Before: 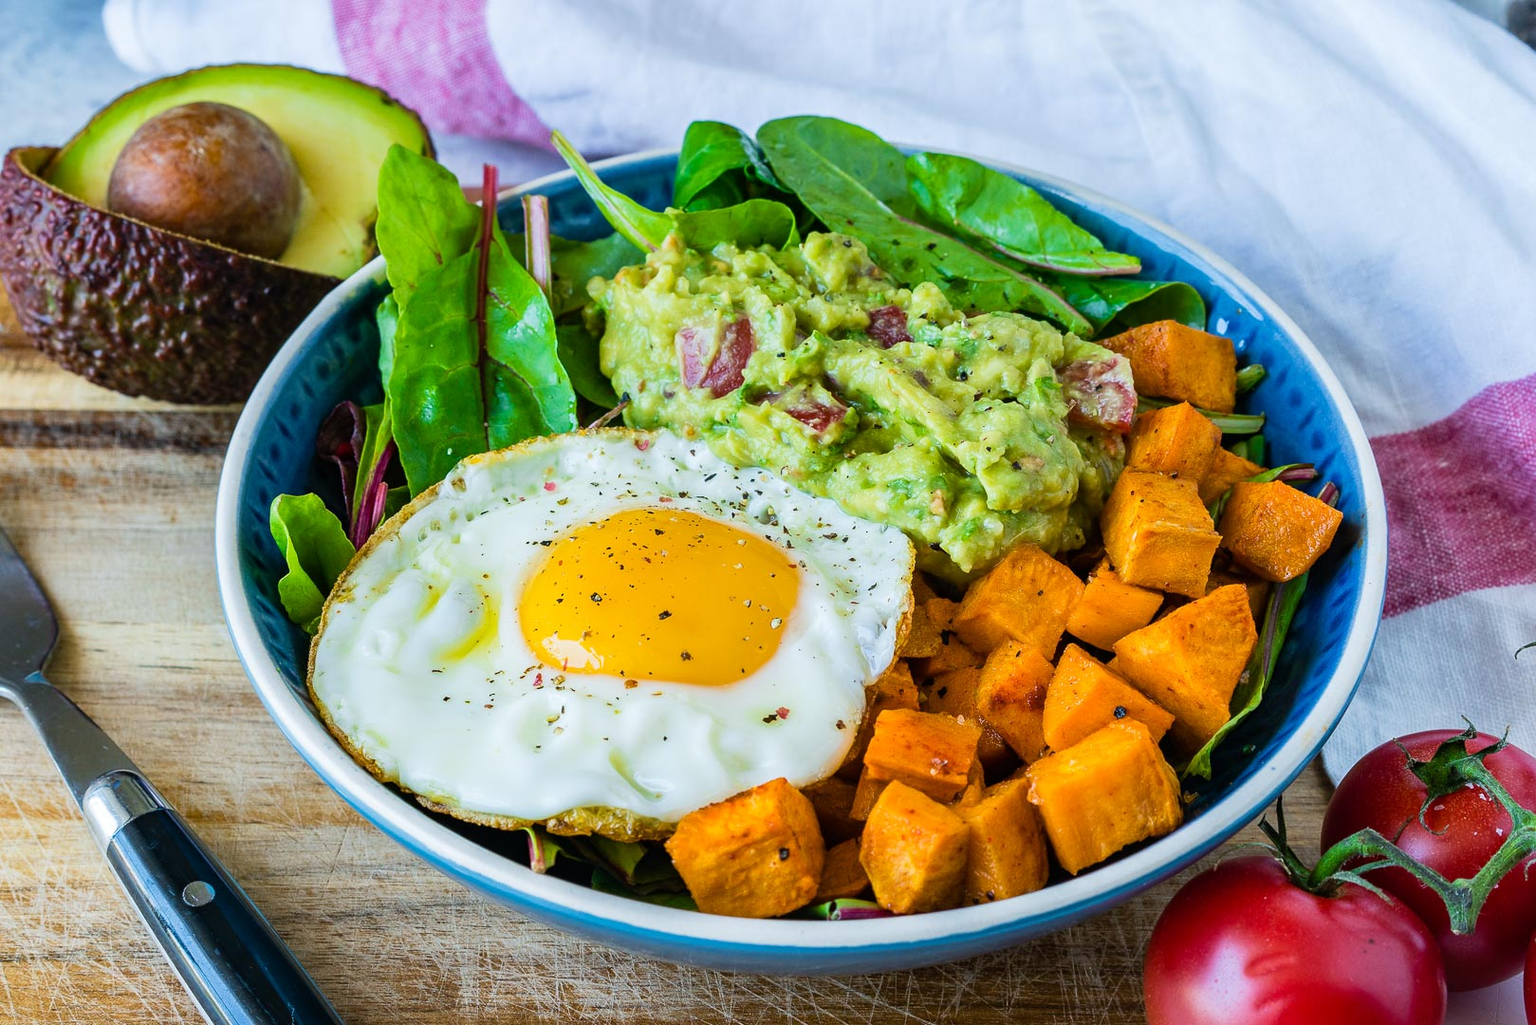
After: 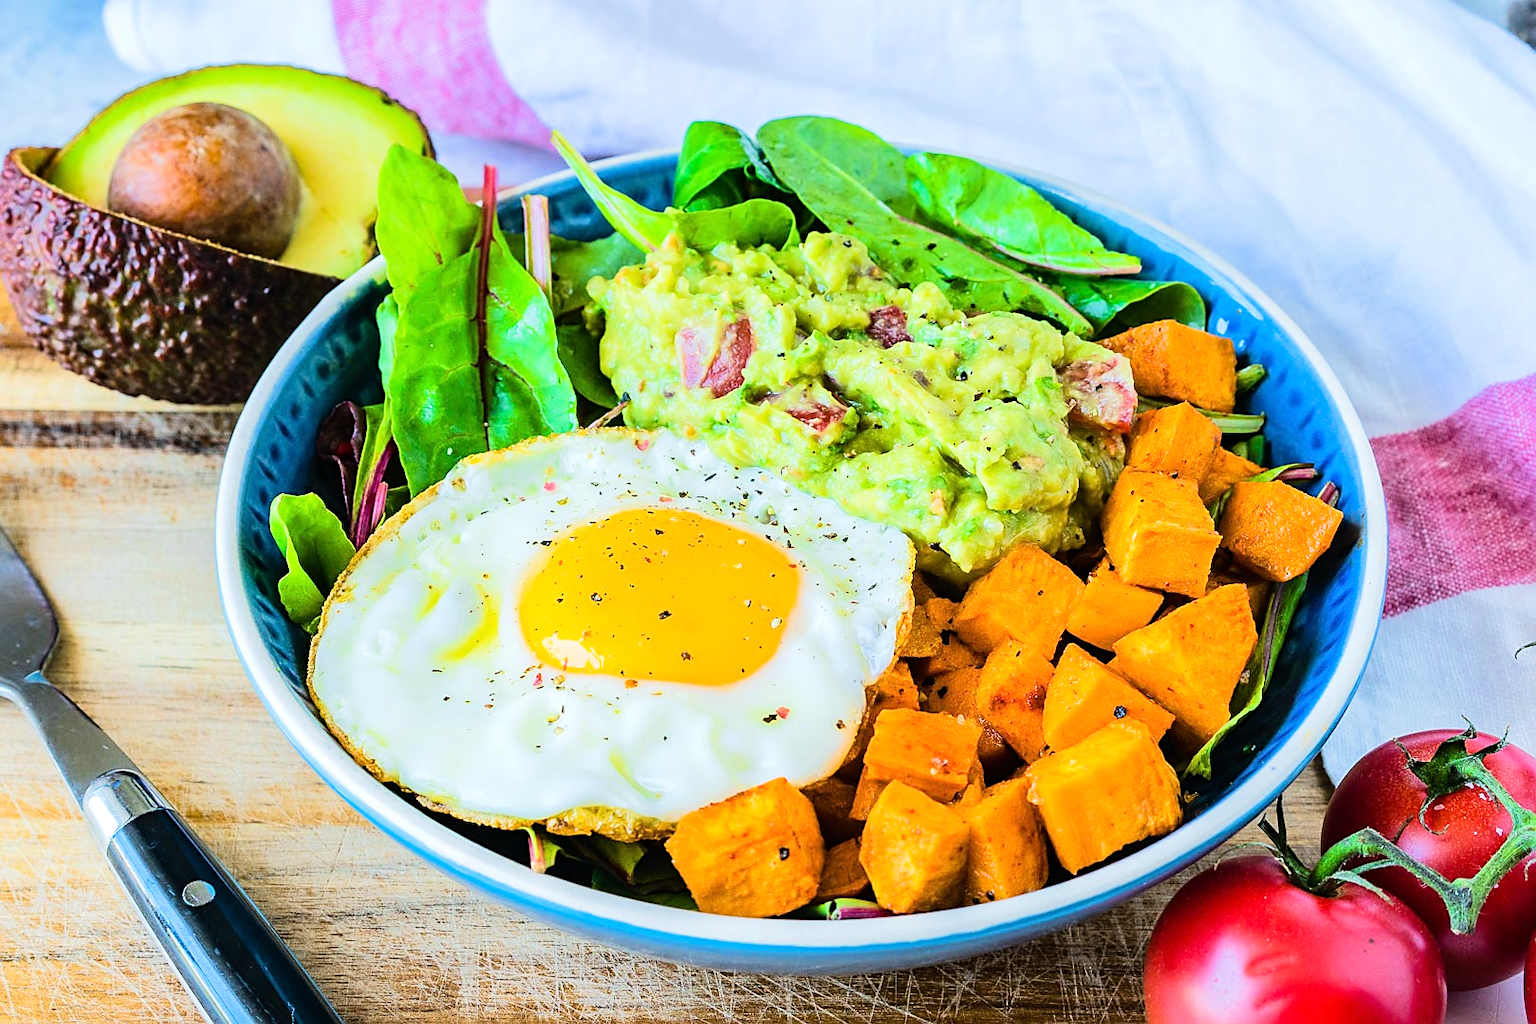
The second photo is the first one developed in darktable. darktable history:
sharpen: radius 1.907, amount 0.398, threshold 1.296
tone equalizer: -7 EV 0.165 EV, -6 EV 0.616 EV, -5 EV 1.11 EV, -4 EV 1.32 EV, -3 EV 1.17 EV, -2 EV 0.6 EV, -1 EV 0.156 EV, edges refinement/feathering 500, mask exposure compensation -1.57 EV, preserve details no
